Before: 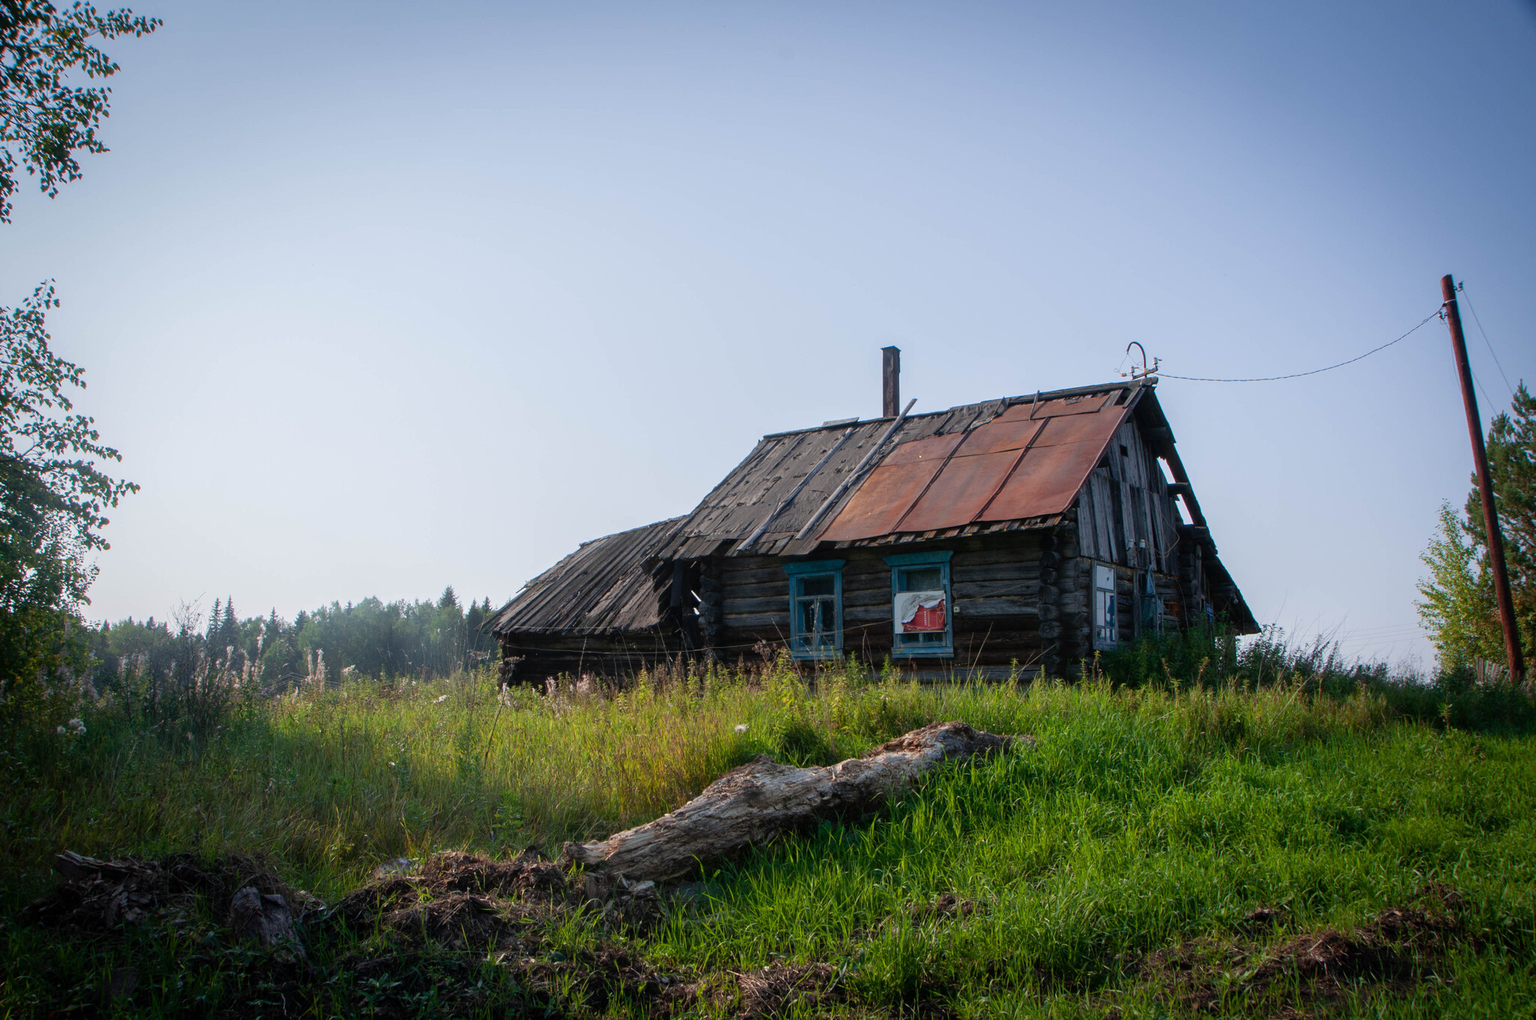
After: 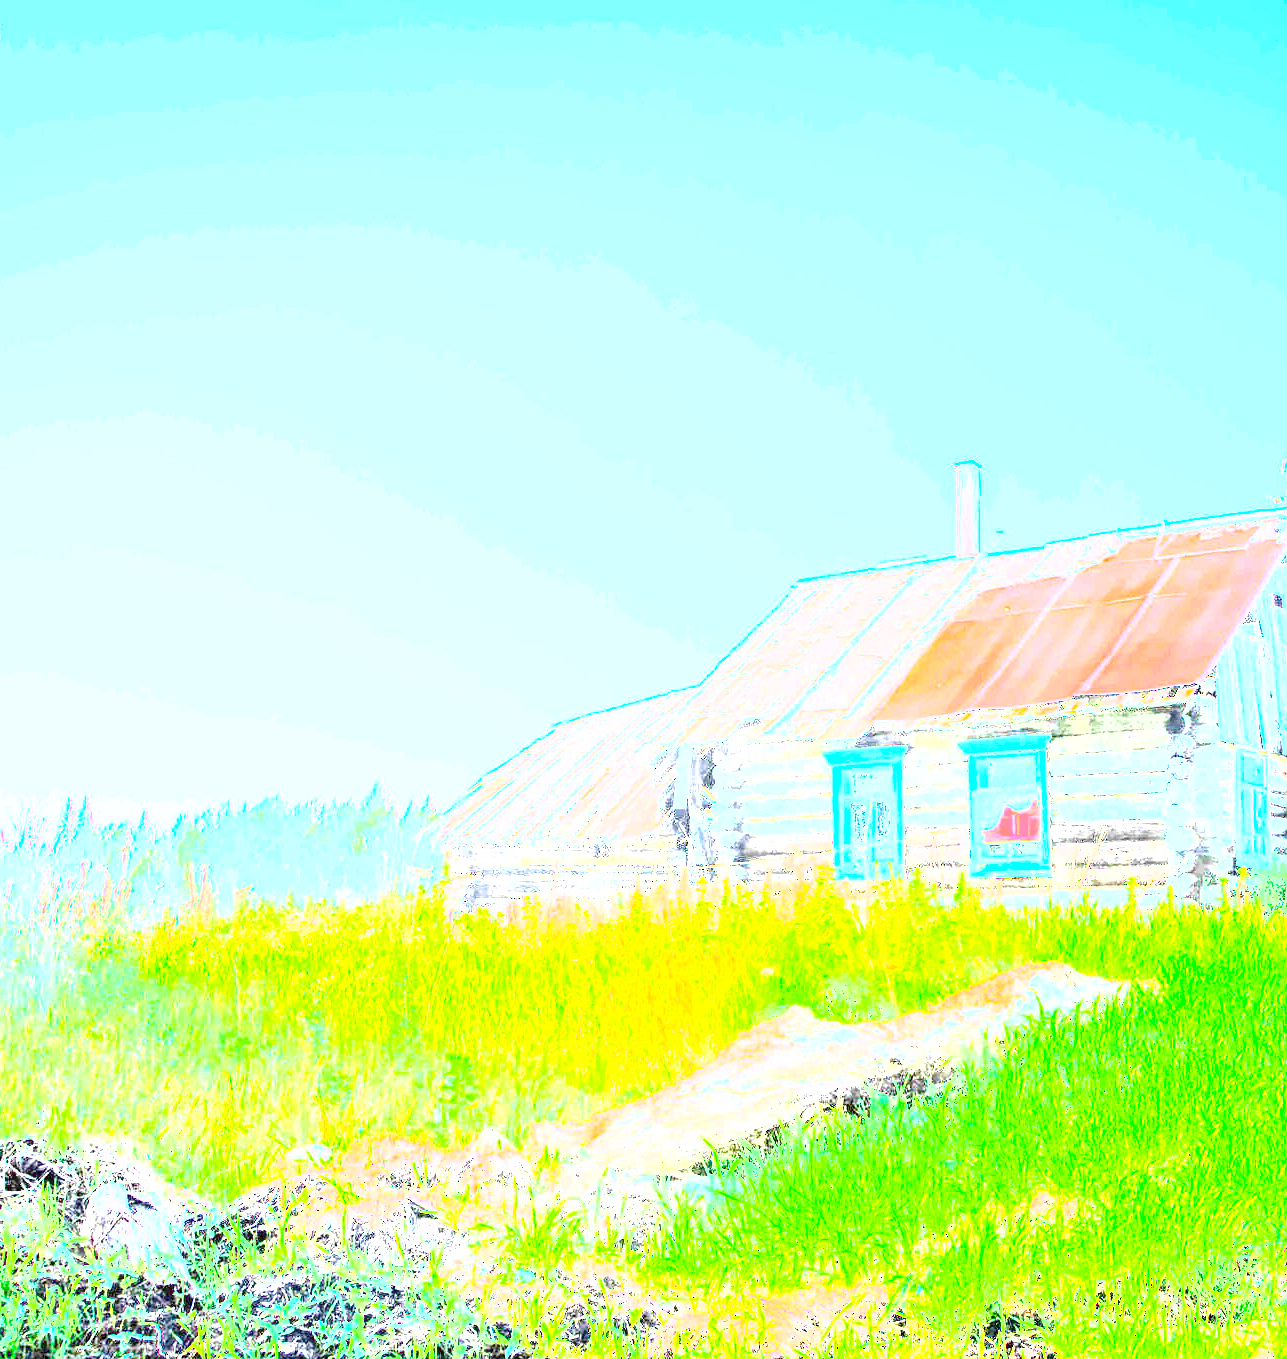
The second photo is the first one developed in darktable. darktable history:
crop: left 10.761%, right 26.325%
velvia: on, module defaults
exposure: exposure 7.926 EV, compensate highlight preservation false
shadows and highlights: shadows 60.45, highlights color adjustment 31.81%, soften with gaussian
